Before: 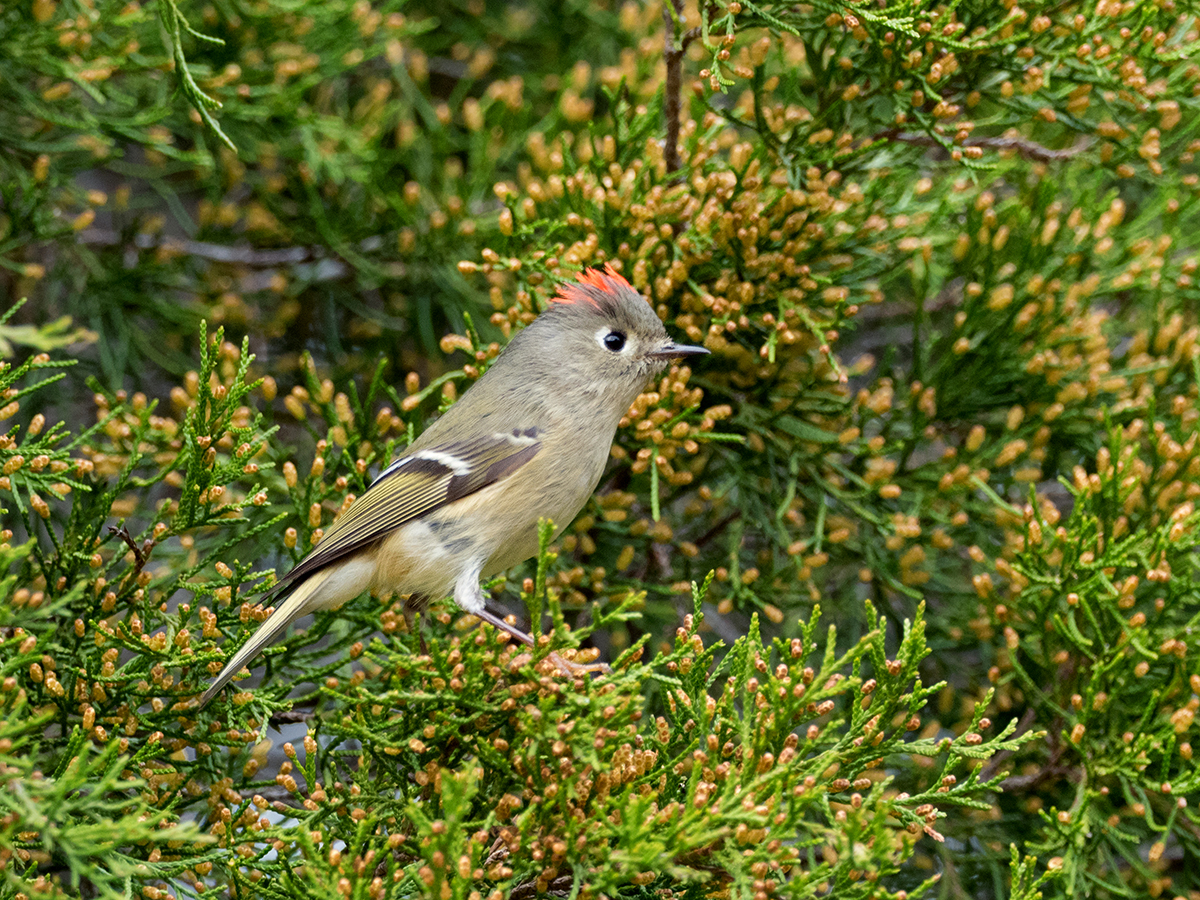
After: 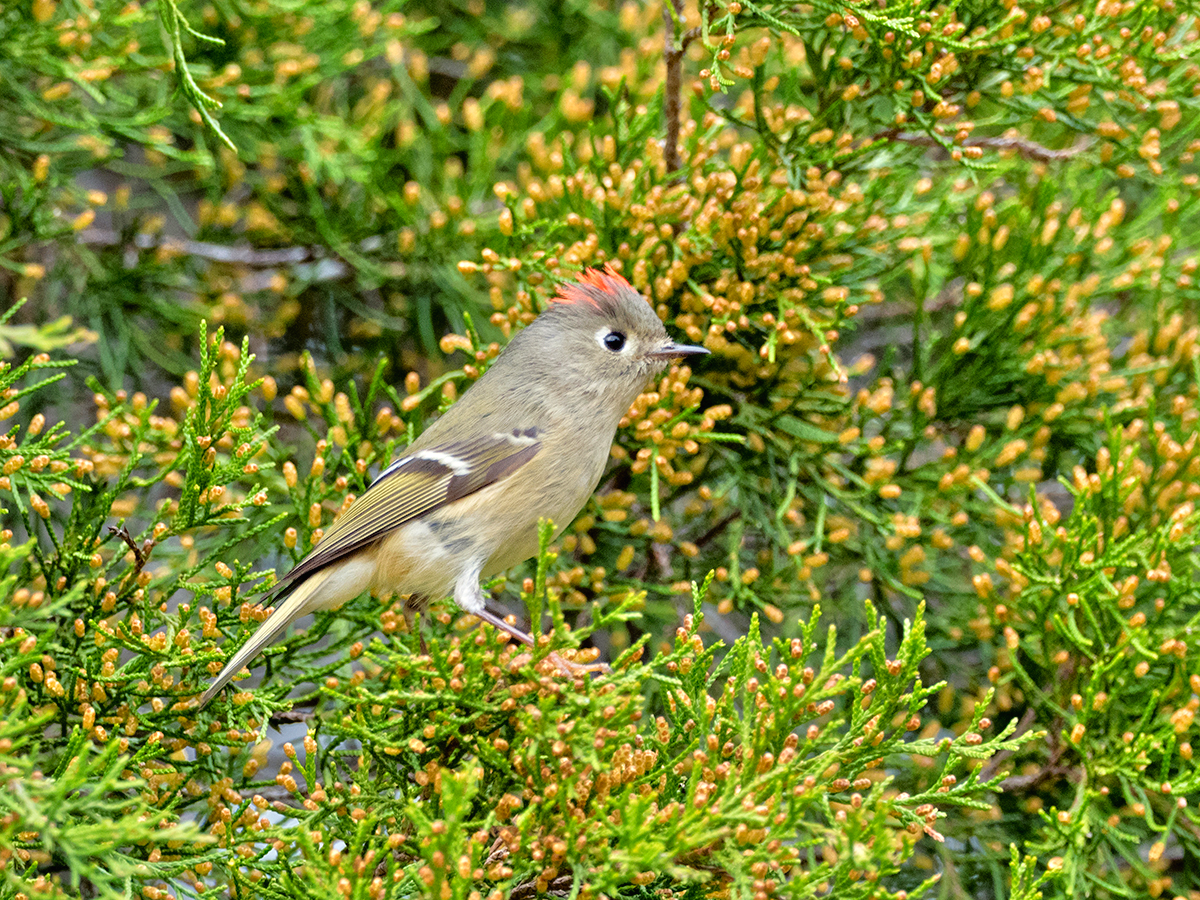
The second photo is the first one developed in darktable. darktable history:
contrast brightness saturation: contrast -0.02, brightness -0.01, saturation 0.03
tone equalizer: -7 EV 0.15 EV, -6 EV 0.6 EV, -5 EV 1.15 EV, -4 EV 1.33 EV, -3 EV 1.15 EV, -2 EV 0.6 EV, -1 EV 0.15 EV, mask exposure compensation -0.5 EV
